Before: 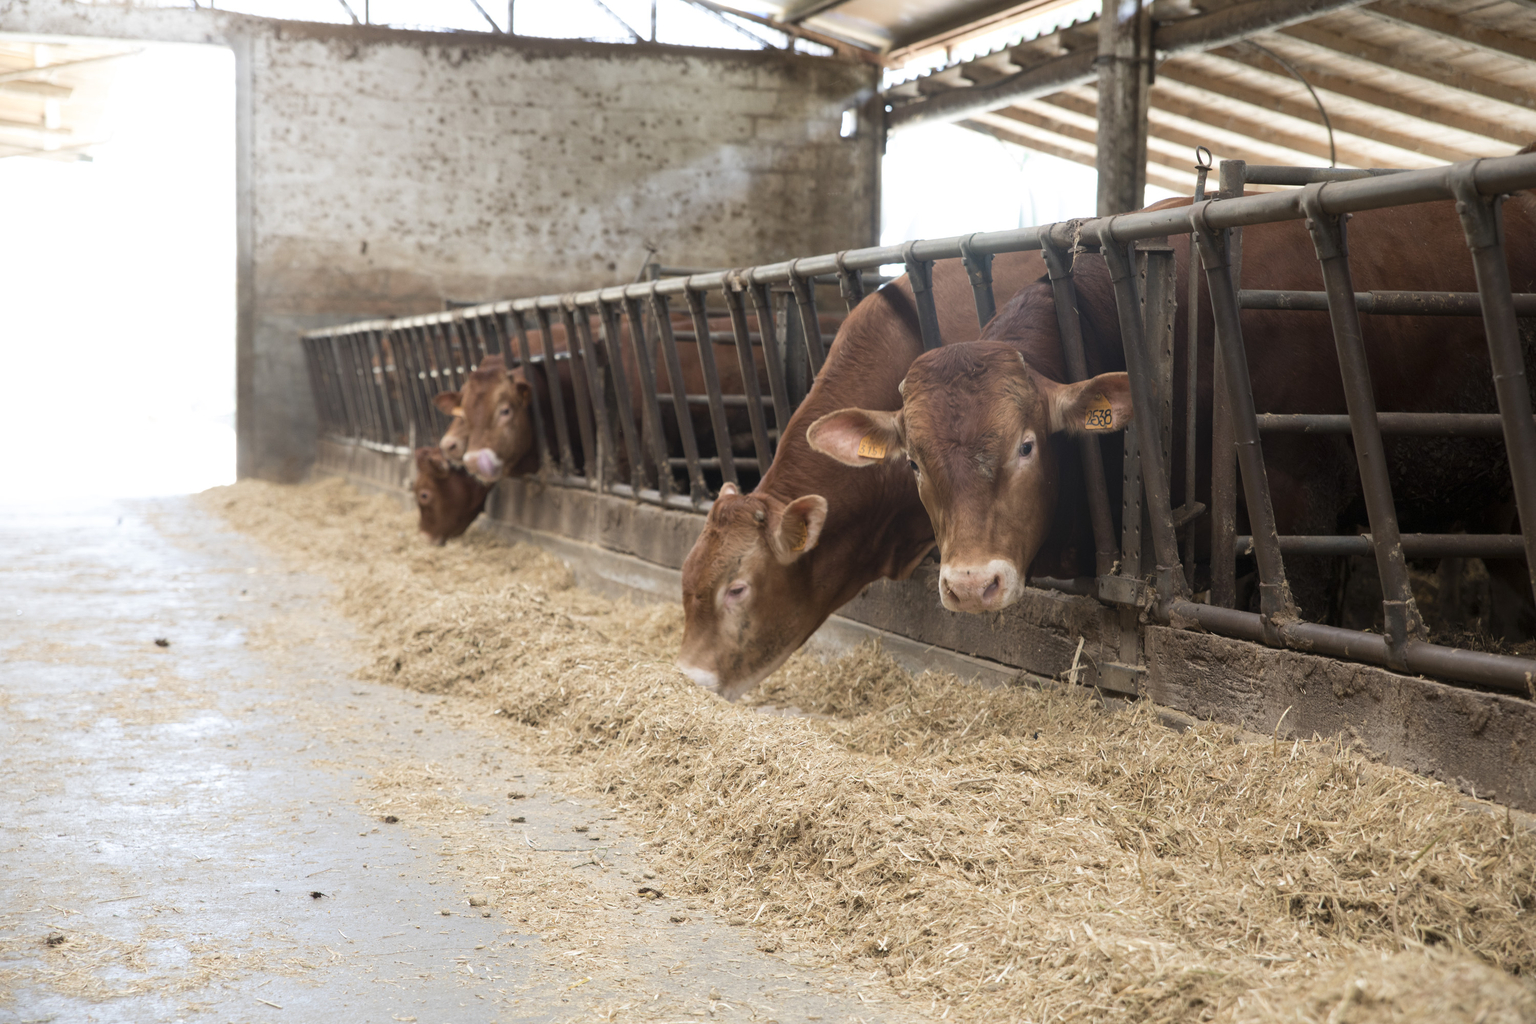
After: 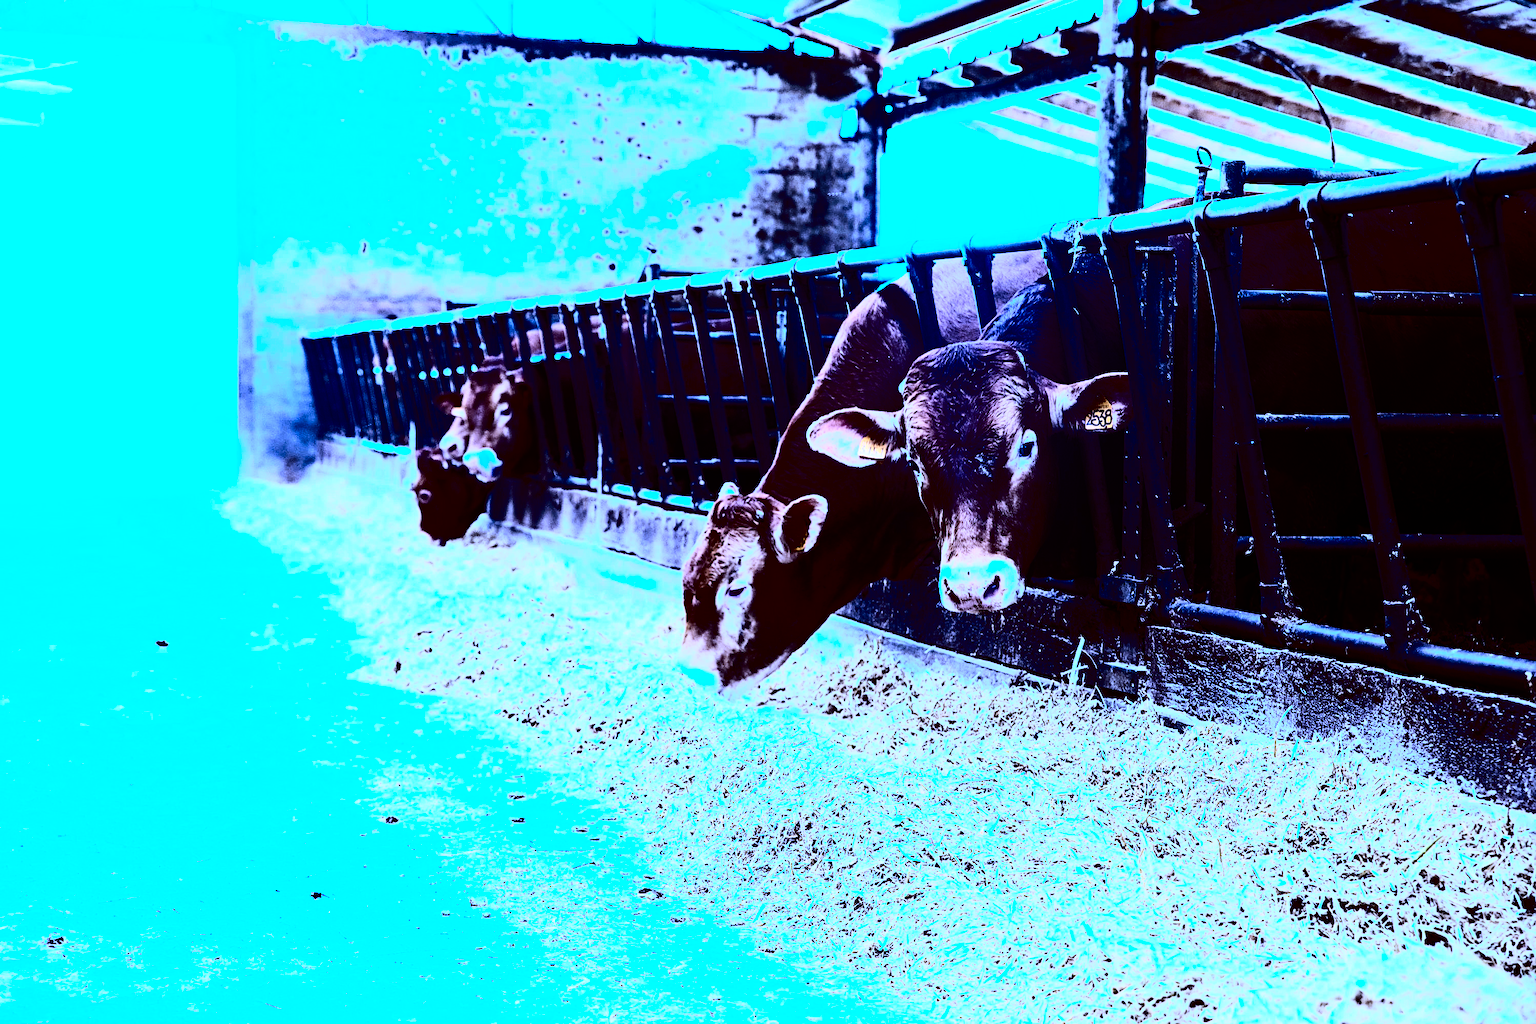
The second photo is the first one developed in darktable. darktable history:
rgb levels: mode RGB, independent channels, levels [[0, 0.5, 1], [0, 0.521, 1], [0, 0.536, 1]]
rgb curve: curves: ch0 [(0, 0) (0.21, 0.15) (0.24, 0.21) (0.5, 0.75) (0.75, 0.96) (0.89, 0.99) (1, 1)]; ch1 [(0, 0.02) (0.21, 0.13) (0.25, 0.2) (0.5, 0.67) (0.75, 0.9) (0.89, 0.97) (1, 1)]; ch2 [(0, 0.02) (0.21, 0.13) (0.25, 0.2) (0.5, 0.67) (0.75, 0.9) (0.89, 0.97) (1, 1)], compensate middle gray true
white balance: red 0.766, blue 1.537
sharpen: radius 3.119
contrast brightness saturation: contrast 0.77, brightness -1, saturation 1
